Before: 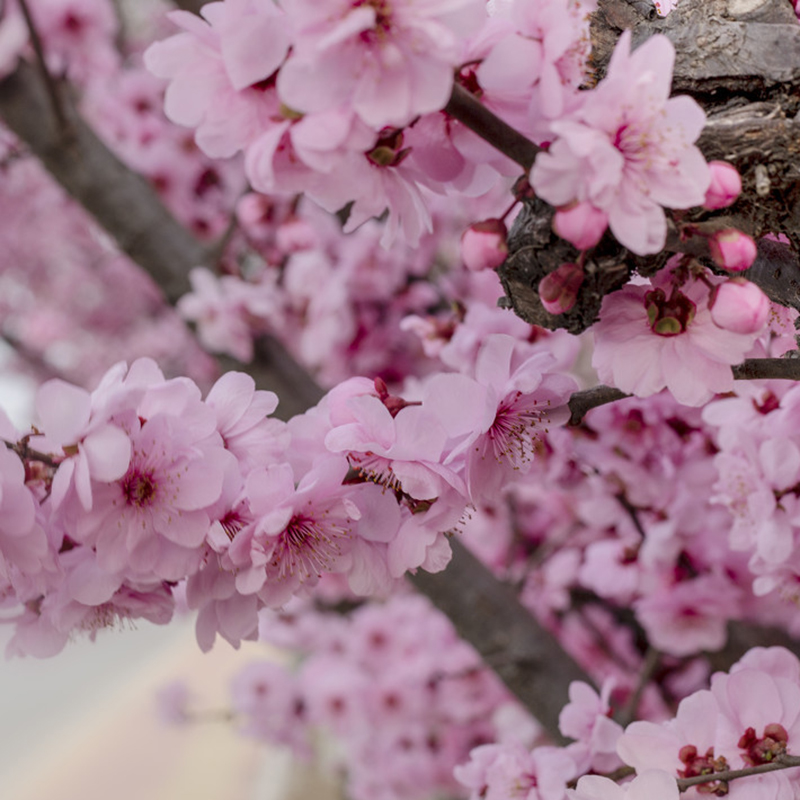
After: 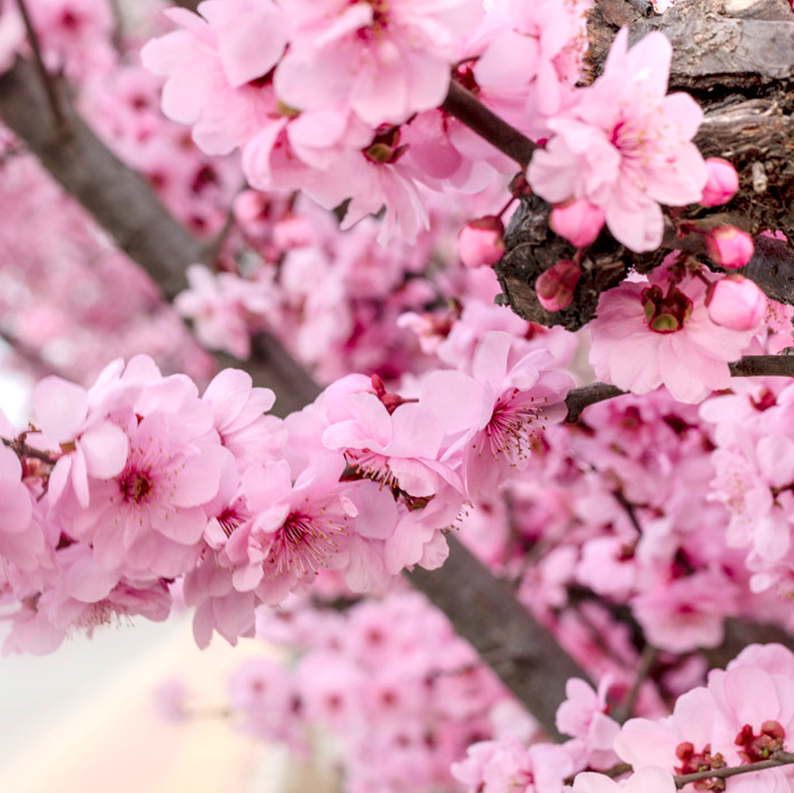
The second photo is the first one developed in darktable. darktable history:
crop: left 0.434%, top 0.485%, right 0.244%, bottom 0.386%
exposure: exposure 0.6 EV, compensate highlight preservation false
